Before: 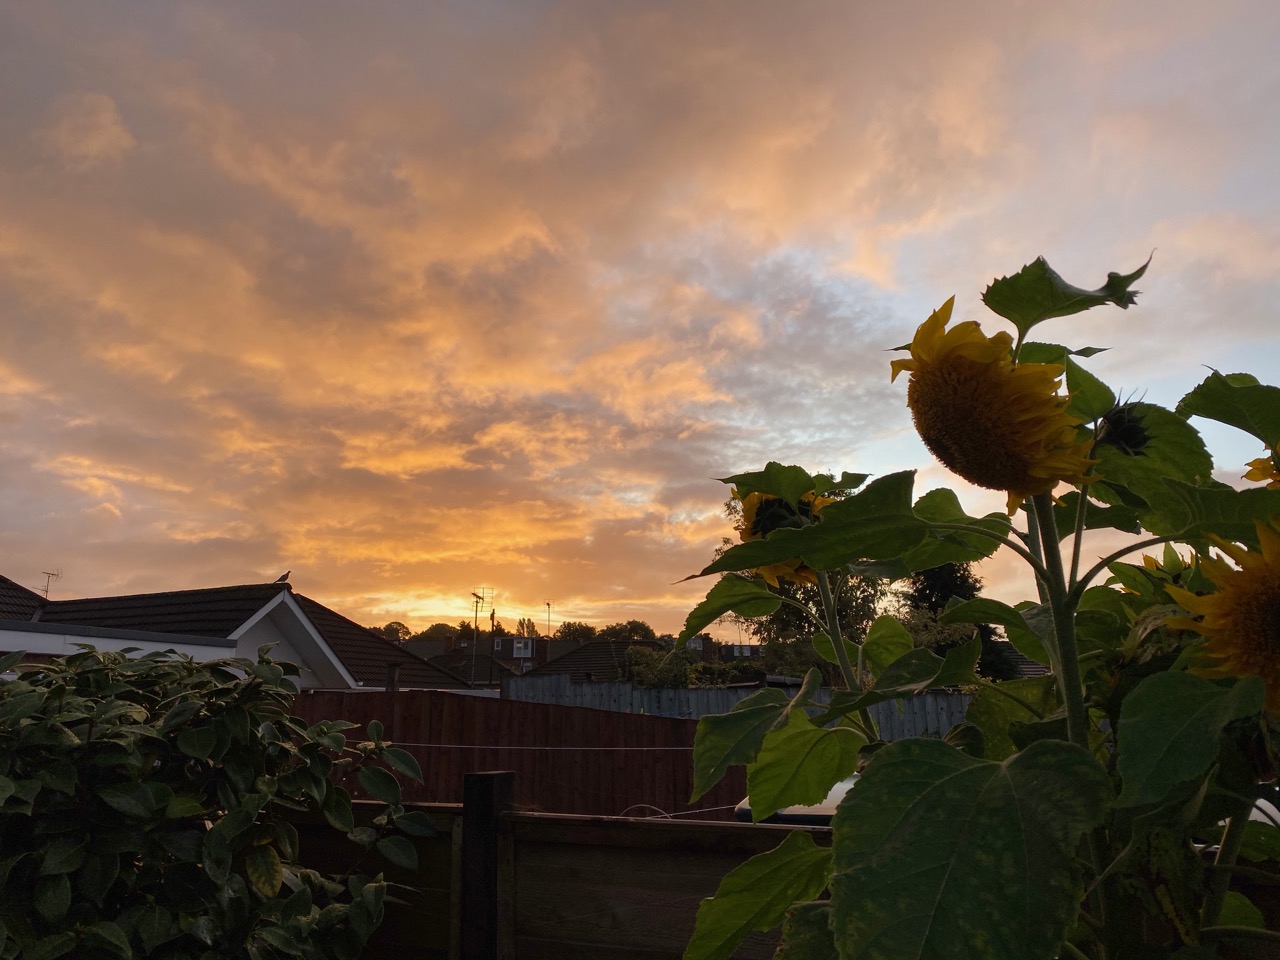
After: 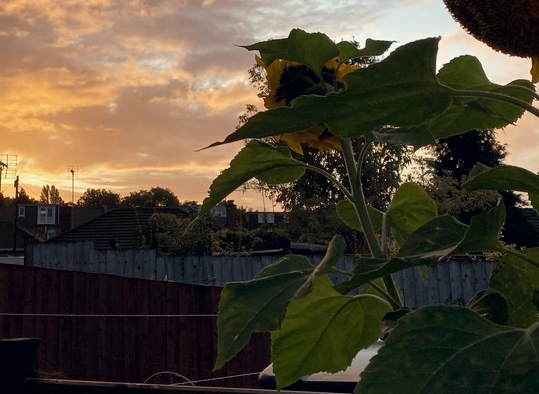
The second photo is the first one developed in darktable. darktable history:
crop: left 37.221%, top 45.169%, right 20.63%, bottom 13.777%
contrast equalizer: y [[0.5 ×6], [0.5 ×6], [0.975, 0.964, 0.925, 0.865, 0.793, 0.721], [0 ×6], [0 ×6]]
color correction: highlights a* 0.207, highlights b* 2.7, shadows a* -0.874, shadows b* -4.78
contrast brightness saturation: saturation -0.17
